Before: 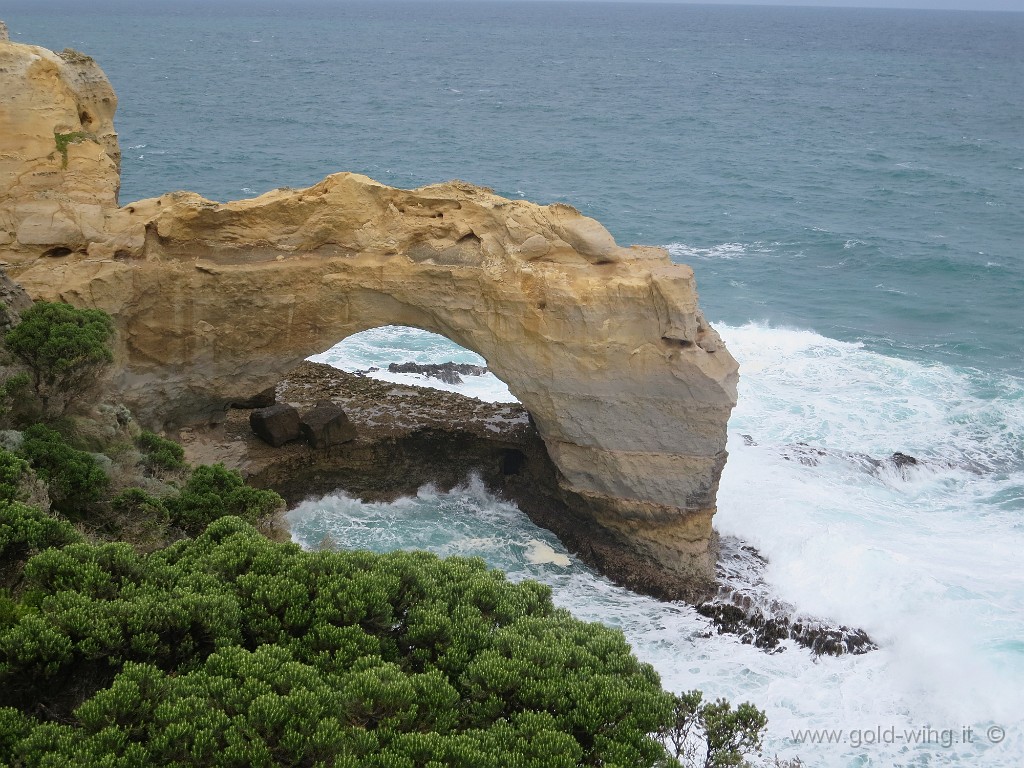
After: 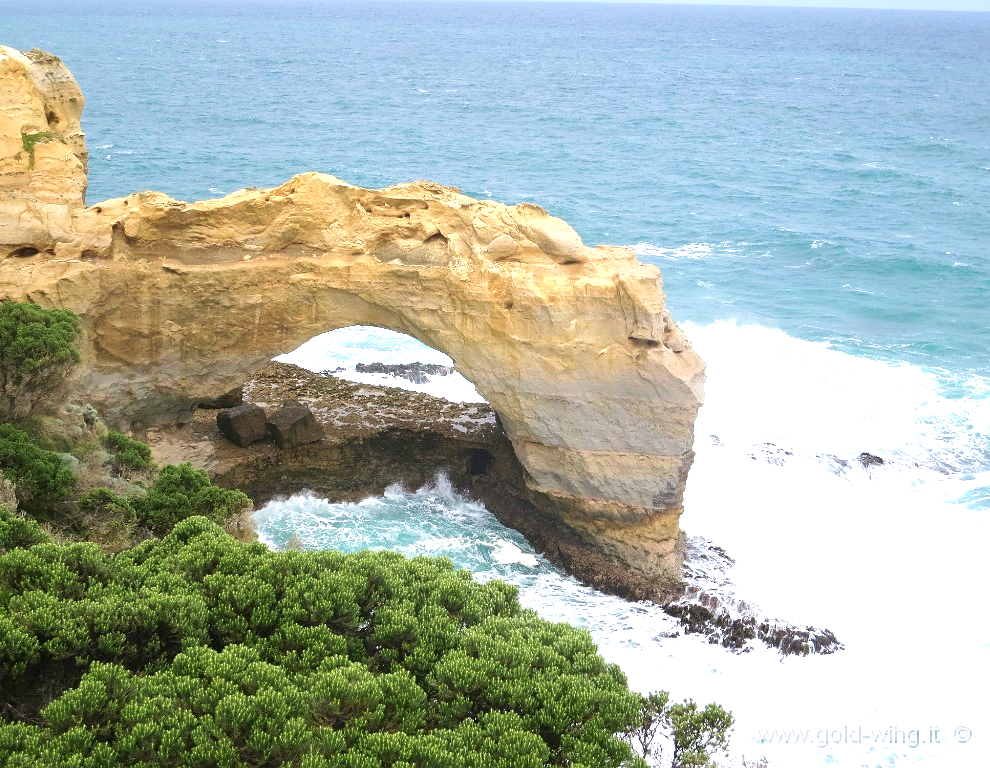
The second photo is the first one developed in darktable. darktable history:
crop and rotate: left 3.238%
exposure: exposure 1.16 EV, compensate exposure bias true, compensate highlight preservation false
velvia: on, module defaults
